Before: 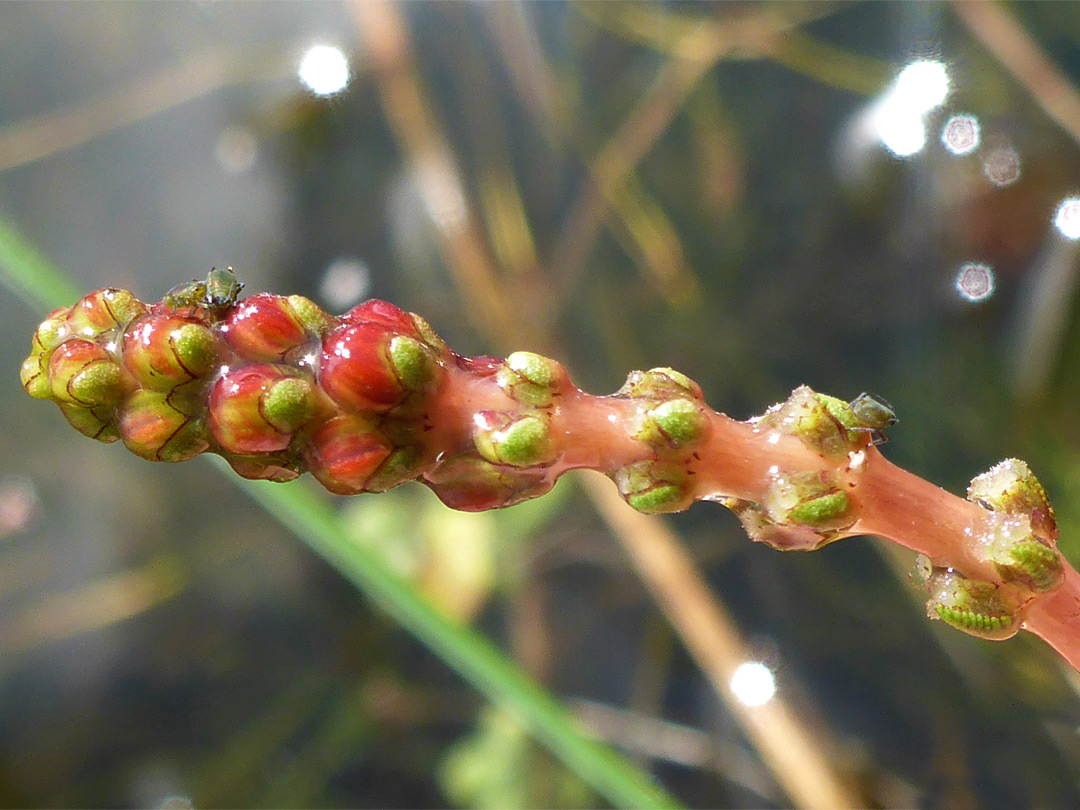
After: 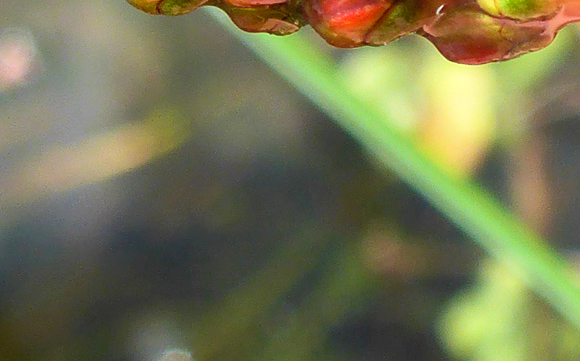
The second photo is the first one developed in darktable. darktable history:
crop and rotate: top 55.255%, right 46.231%, bottom 0.126%
contrast brightness saturation: contrast 0.195, brightness 0.157, saturation 0.217
